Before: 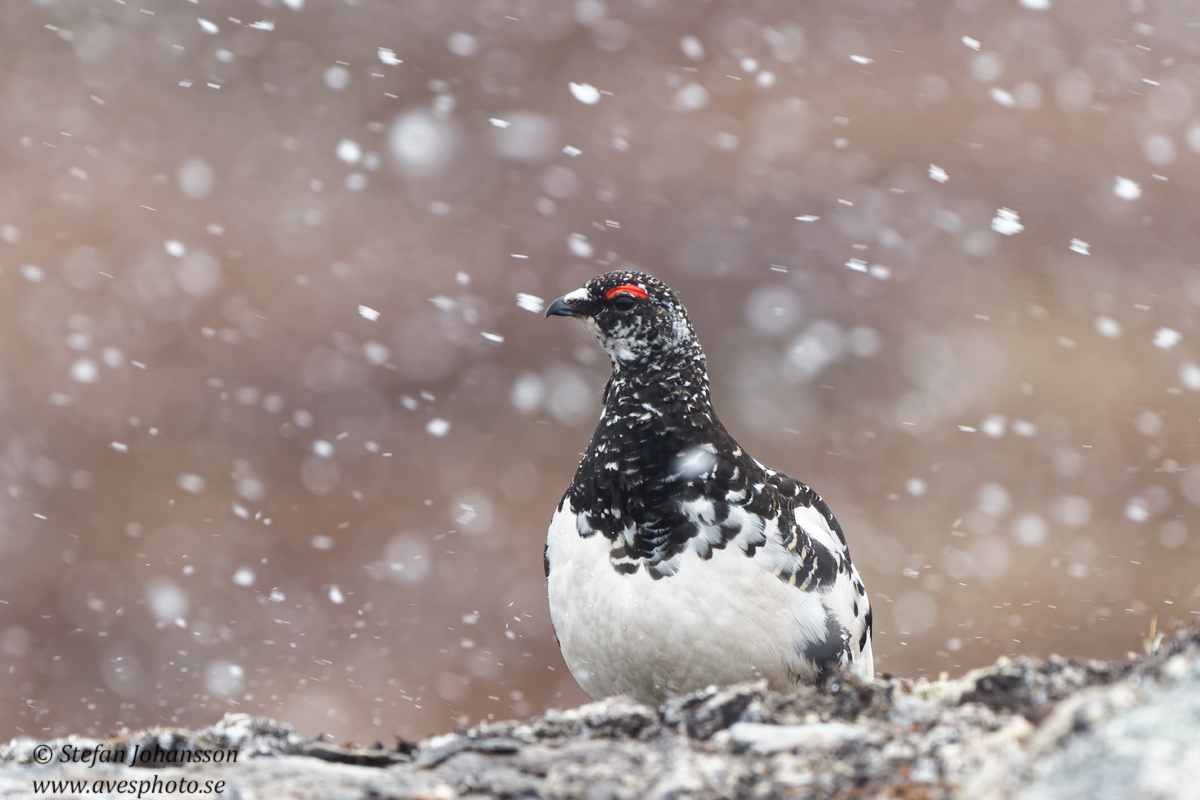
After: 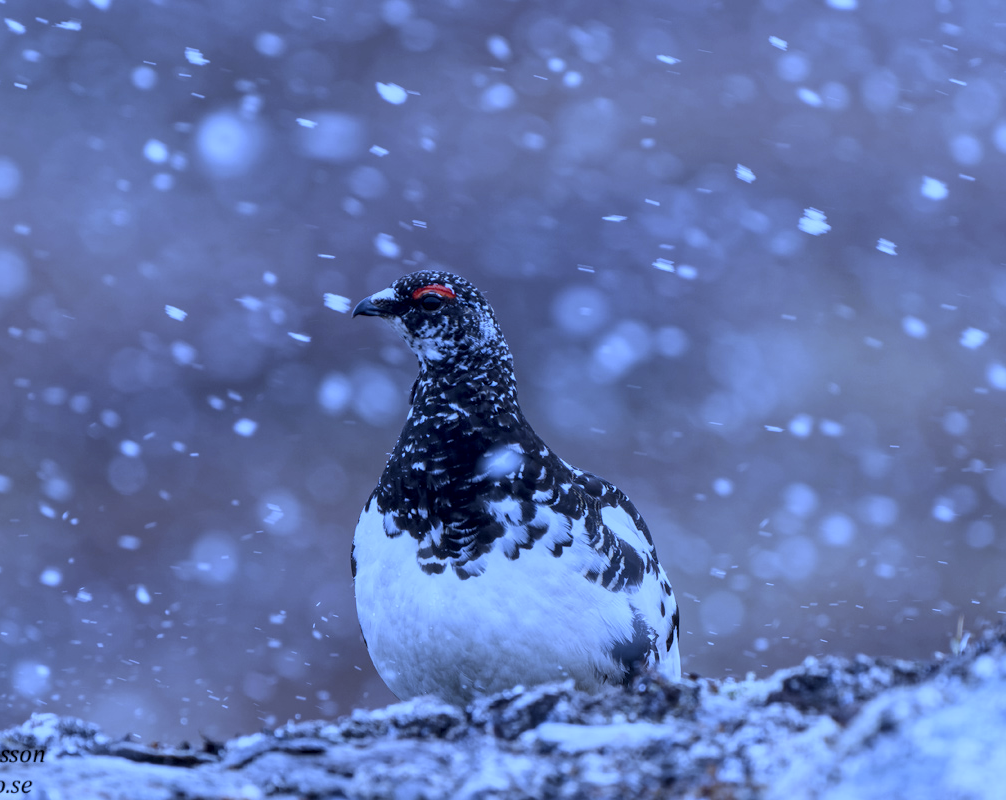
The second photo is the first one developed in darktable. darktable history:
white balance: red 0.766, blue 1.537
crop: left 16.145%
exposure: black level correction 0.009, exposure -0.637 EV, compensate highlight preservation false
local contrast: on, module defaults
